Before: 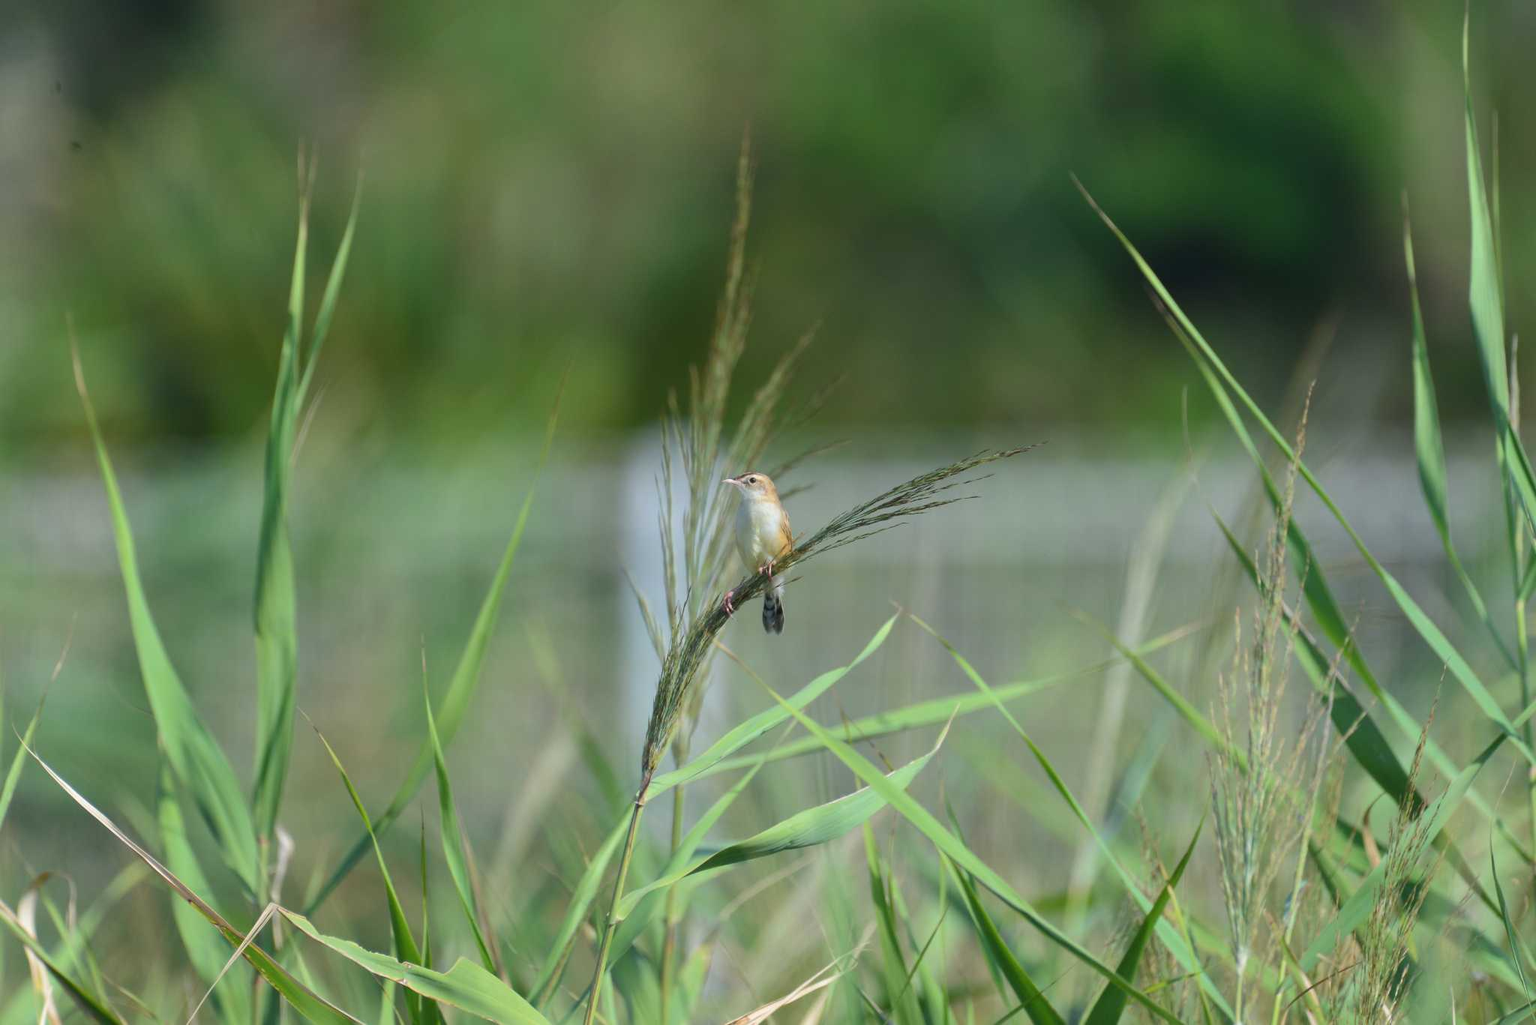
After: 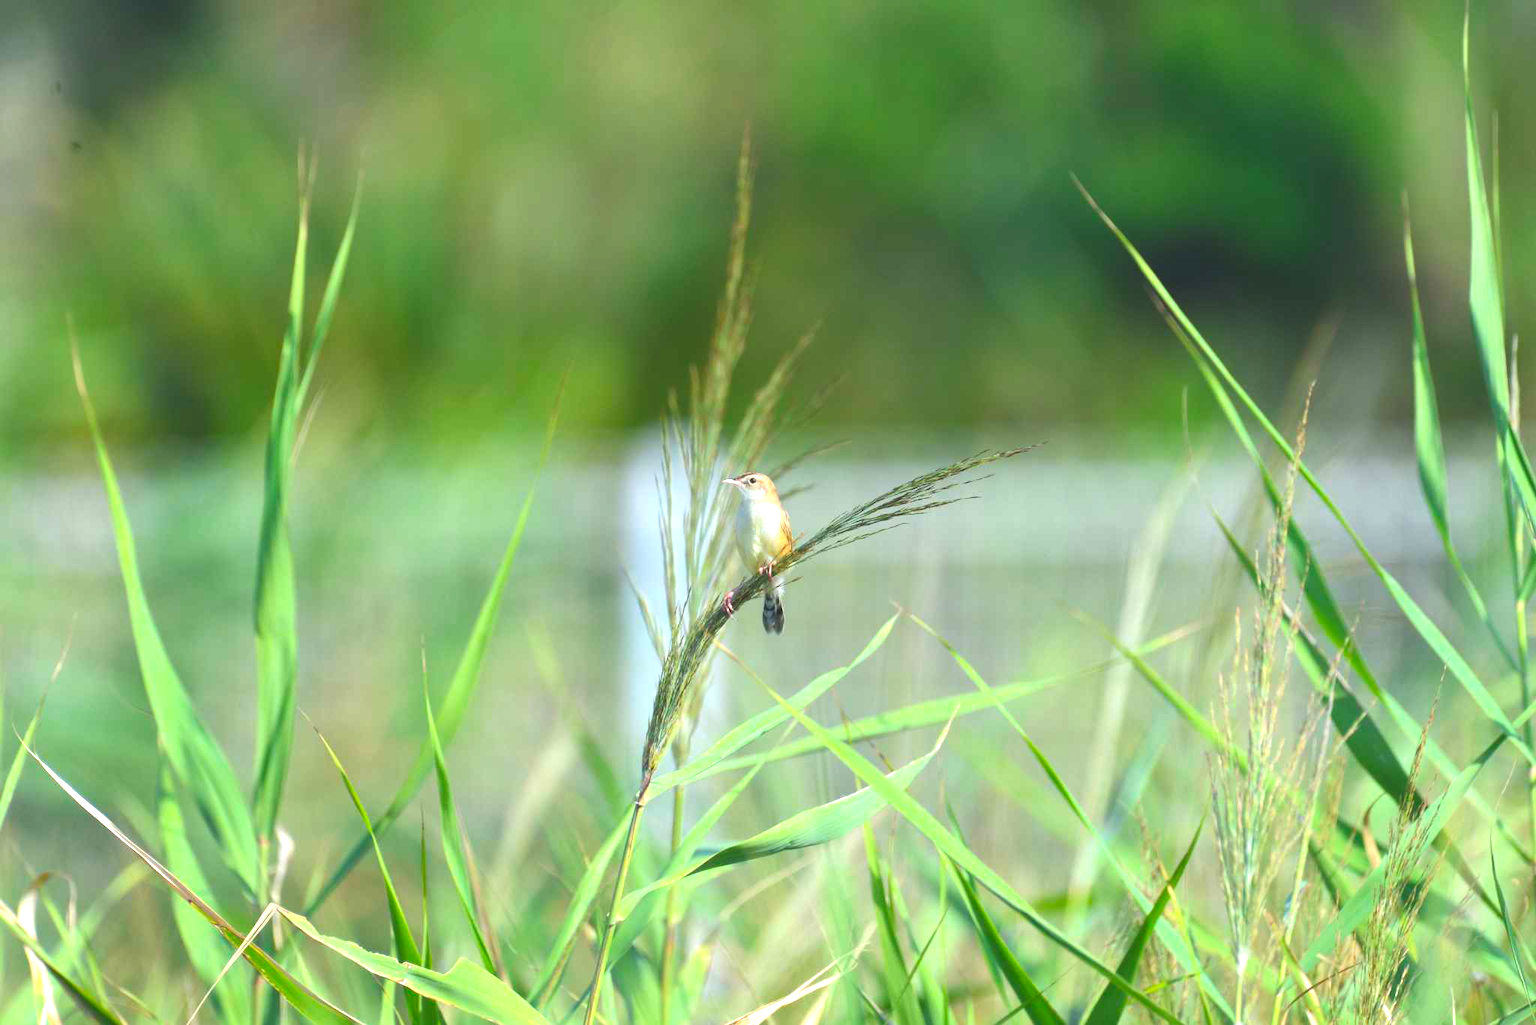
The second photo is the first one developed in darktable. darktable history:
color correction: highlights b* 0.047, saturation 1.33
tone equalizer: on, module defaults
exposure: black level correction -0.006, exposure 1 EV, compensate highlight preservation false
